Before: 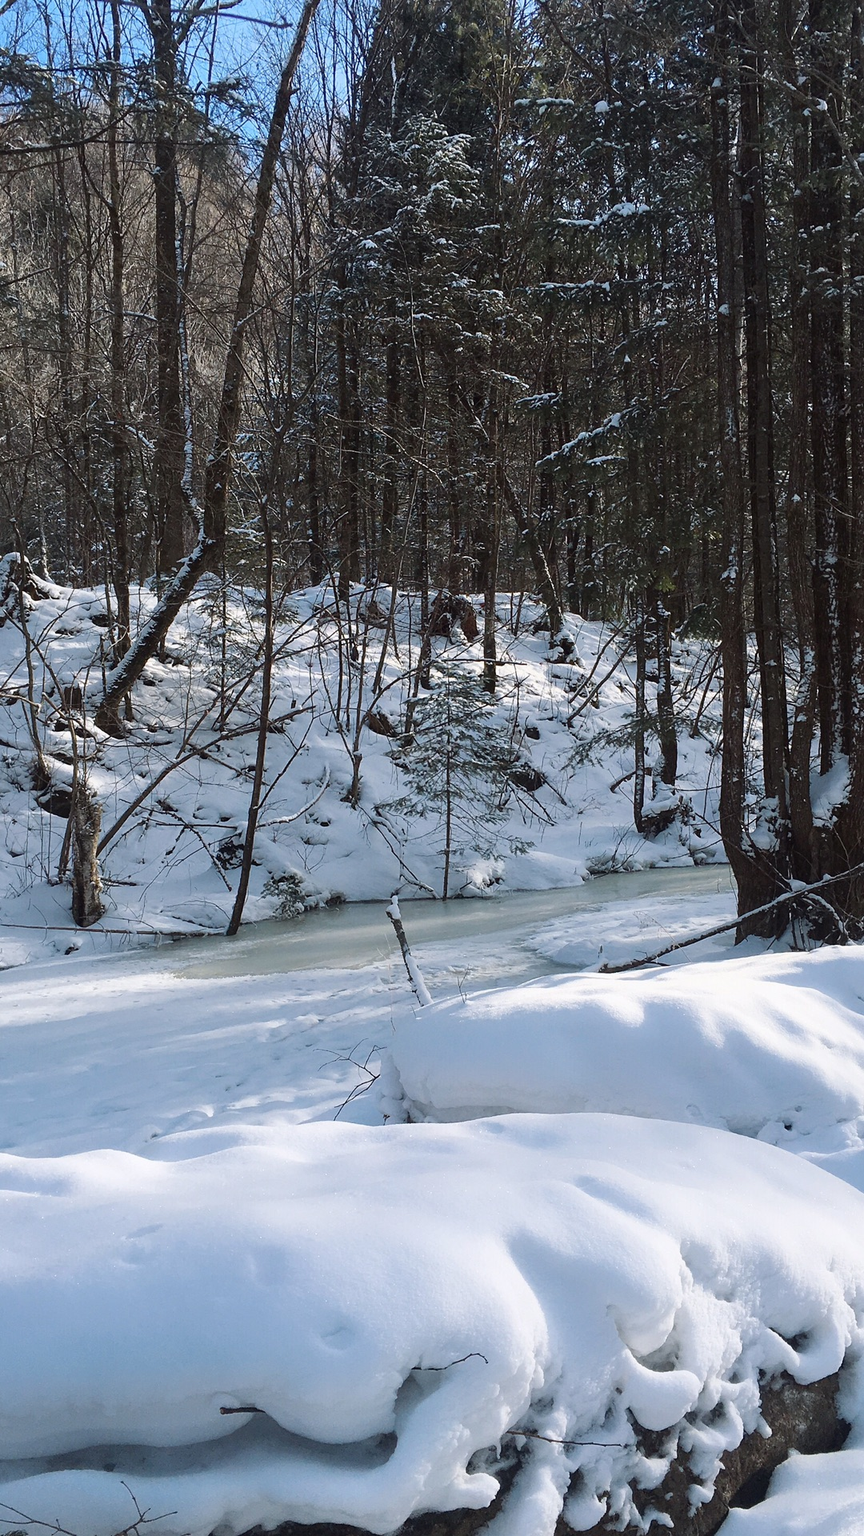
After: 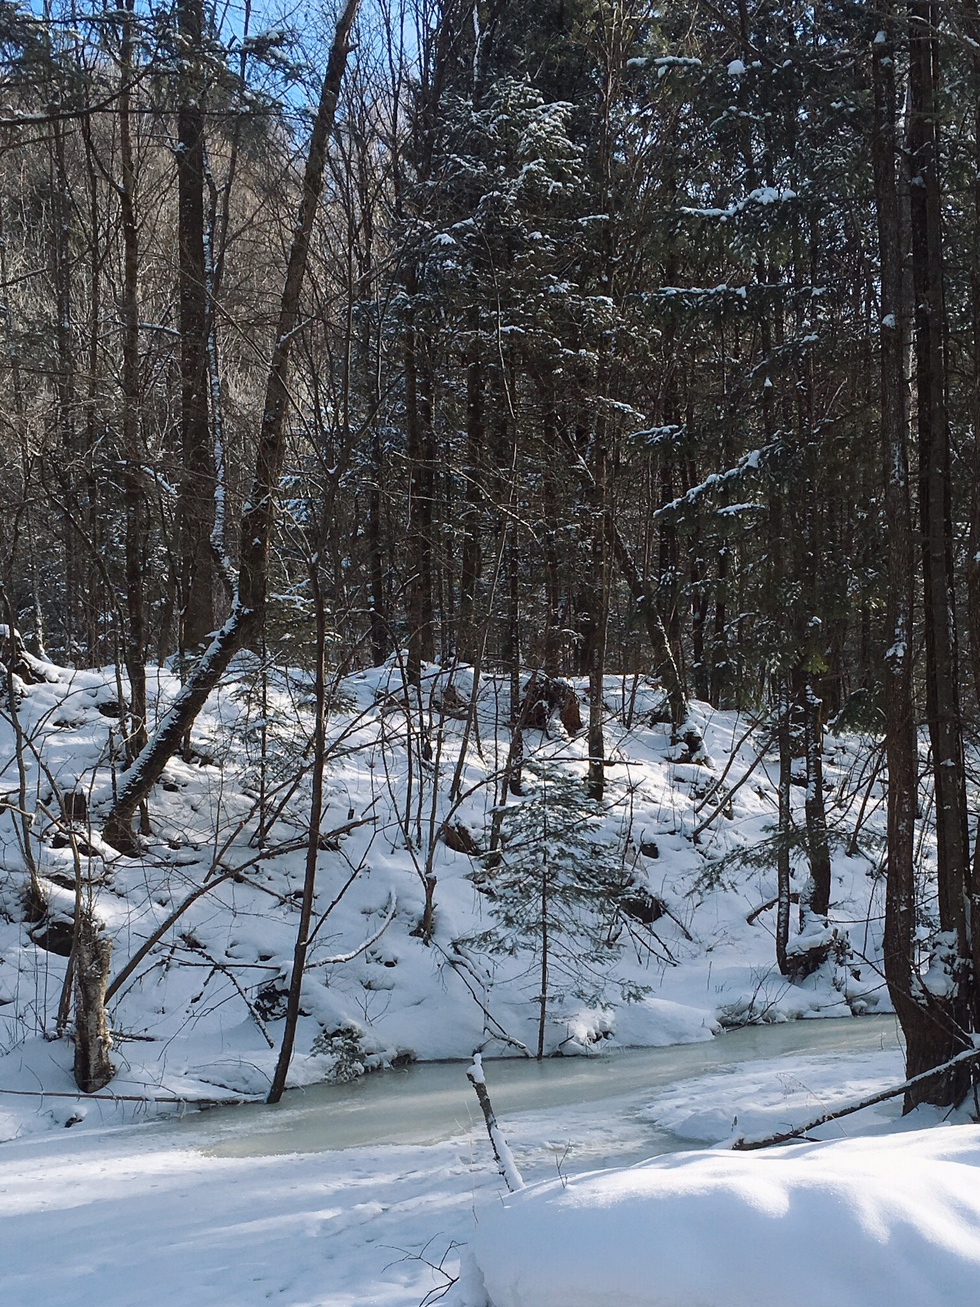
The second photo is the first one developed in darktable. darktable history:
crop: left 1.534%, top 3.46%, right 7.71%, bottom 28.466%
